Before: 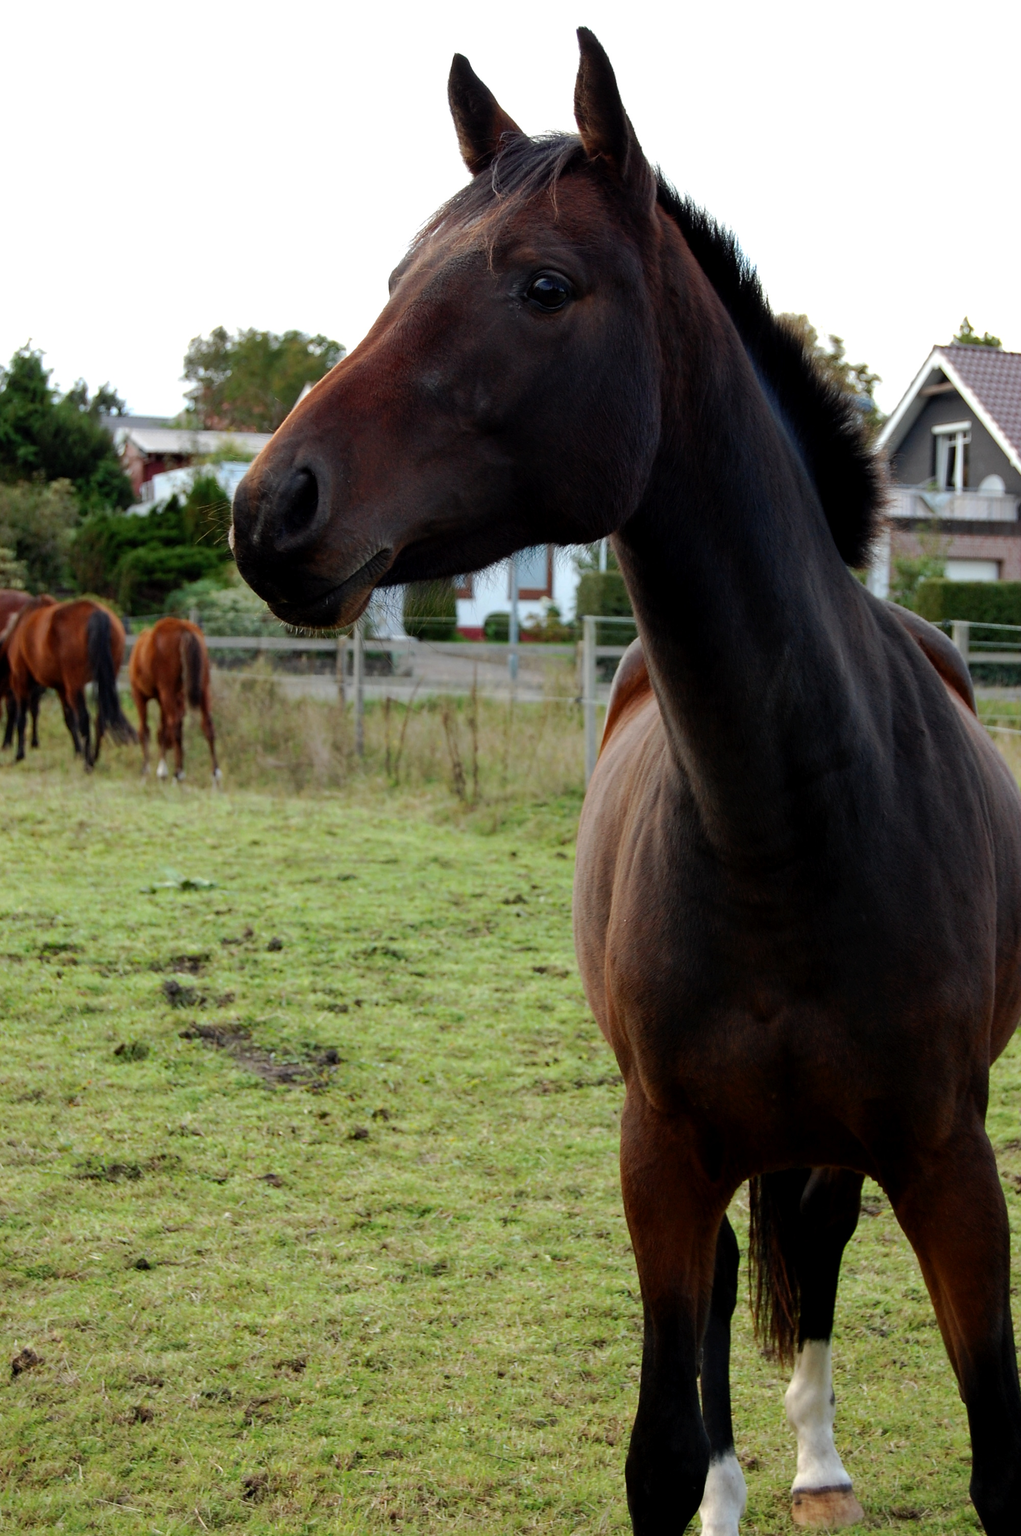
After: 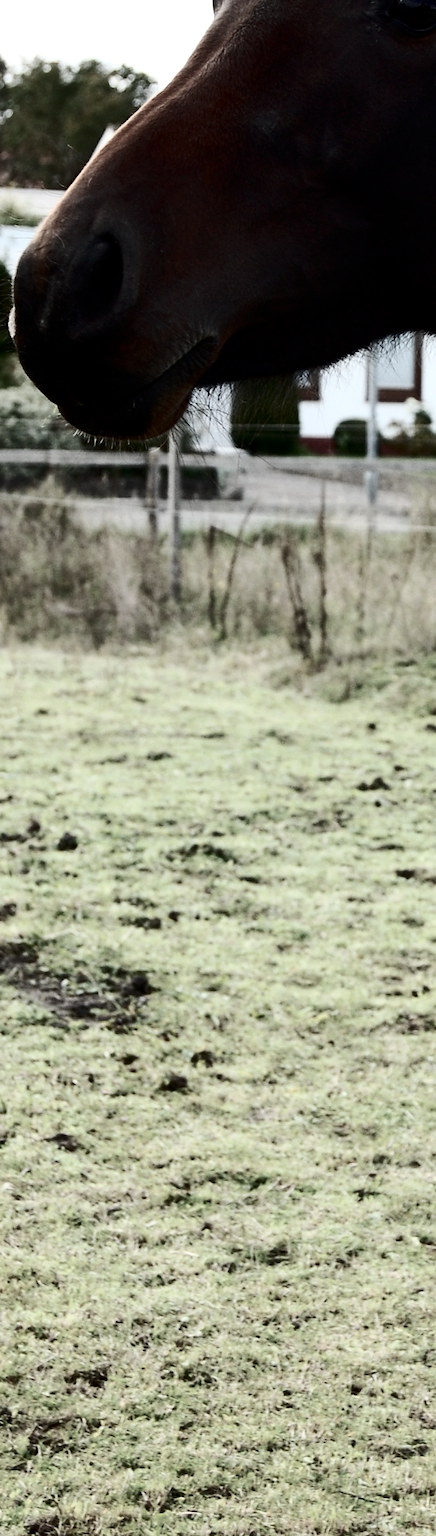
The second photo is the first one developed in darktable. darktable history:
color correction: saturation 0.5
contrast brightness saturation: contrast 0.5, saturation -0.1
crop and rotate: left 21.77%, top 18.528%, right 44.676%, bottom 2.997%
